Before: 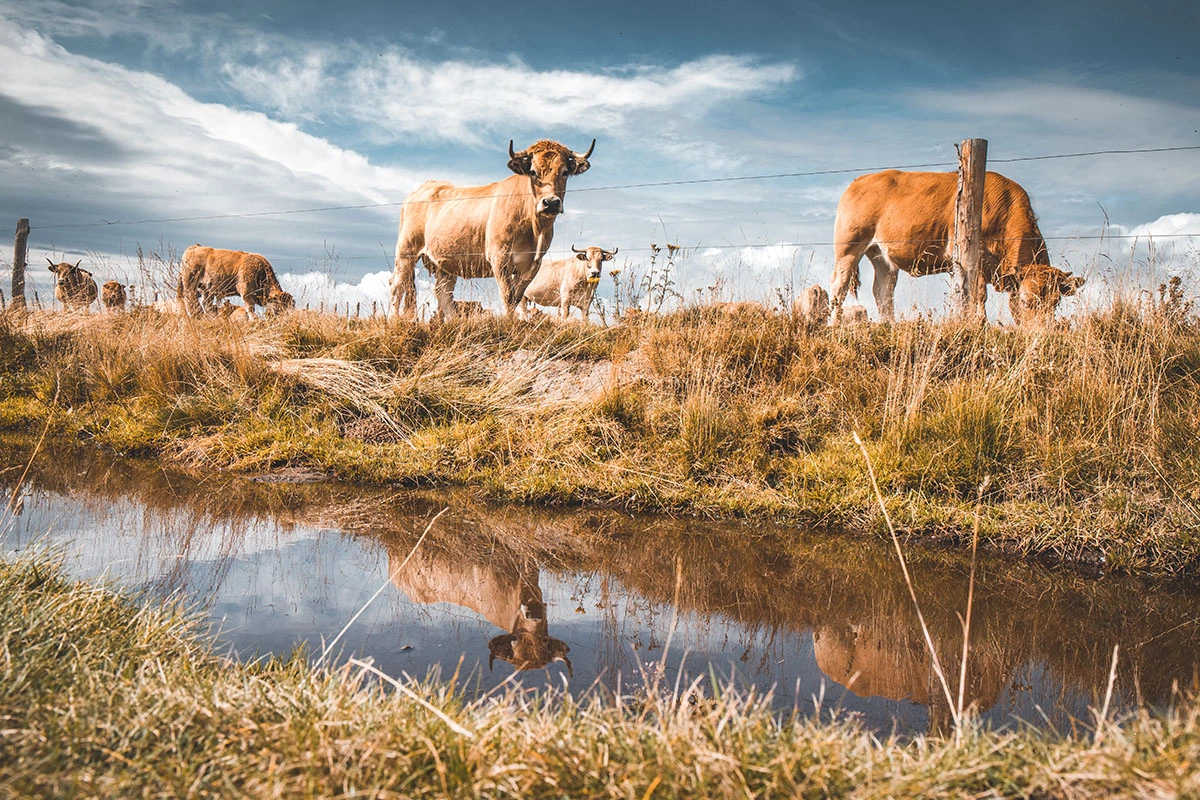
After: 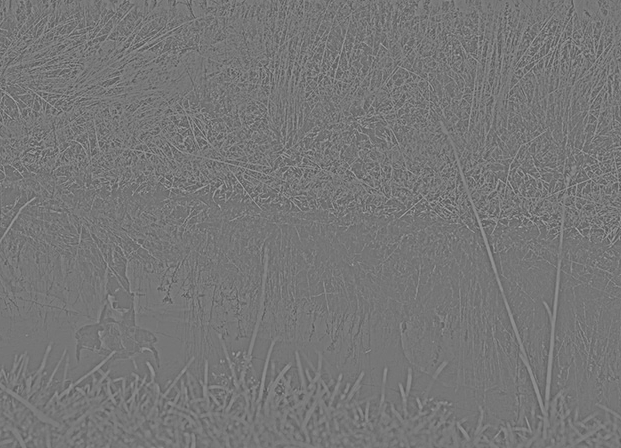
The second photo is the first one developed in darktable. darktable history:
haze removal: compatibility mode true, adaptive false
crop: left 34.479%, top 38.822%, right 13.718%, bottom 5.172%
highpass: sharpness 9.84%, contrast boost 9.94%
rgb curve: curves: ch0 [(0, 0) (0.072, 0.166) (0.217, 0.293) (0.414, 0.42) (1, 1)], compensate middle gray true, preserve colors basic power
